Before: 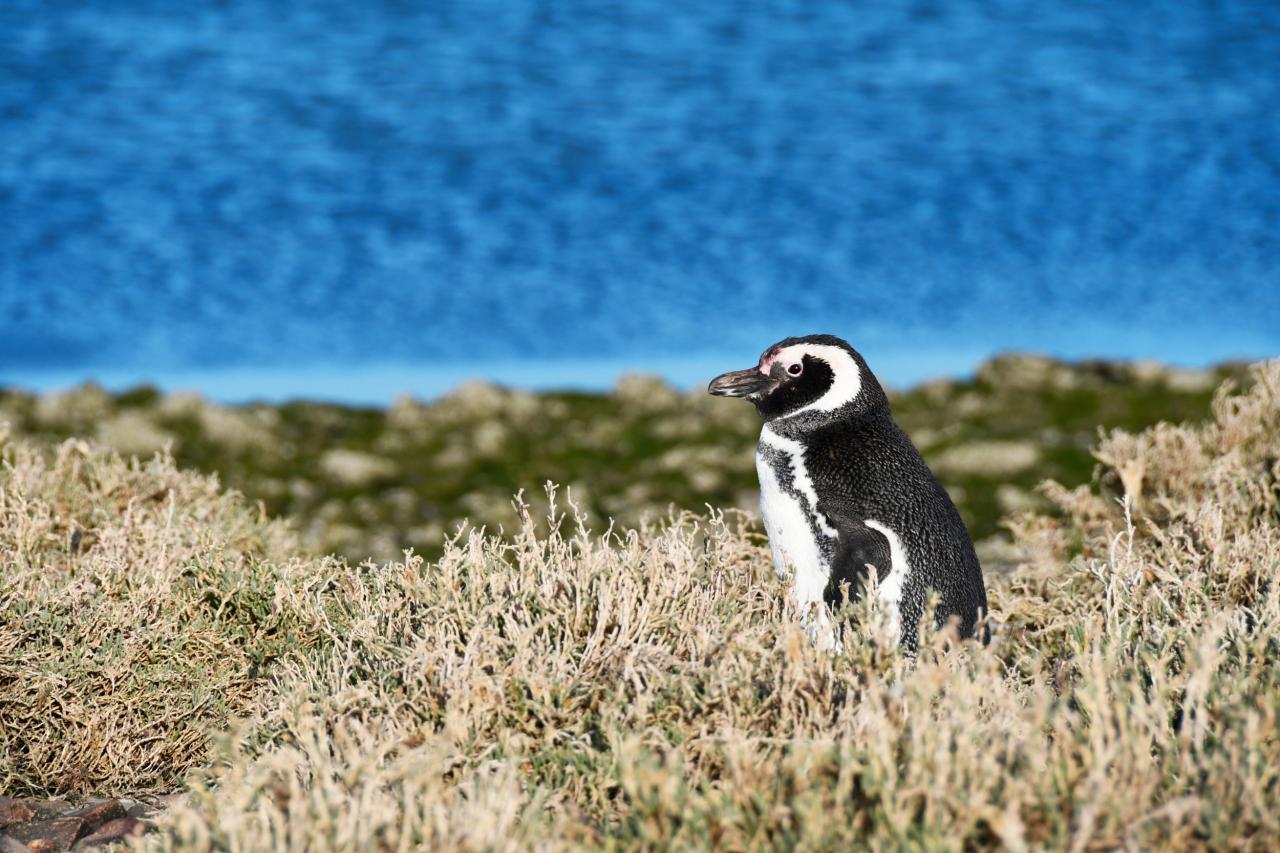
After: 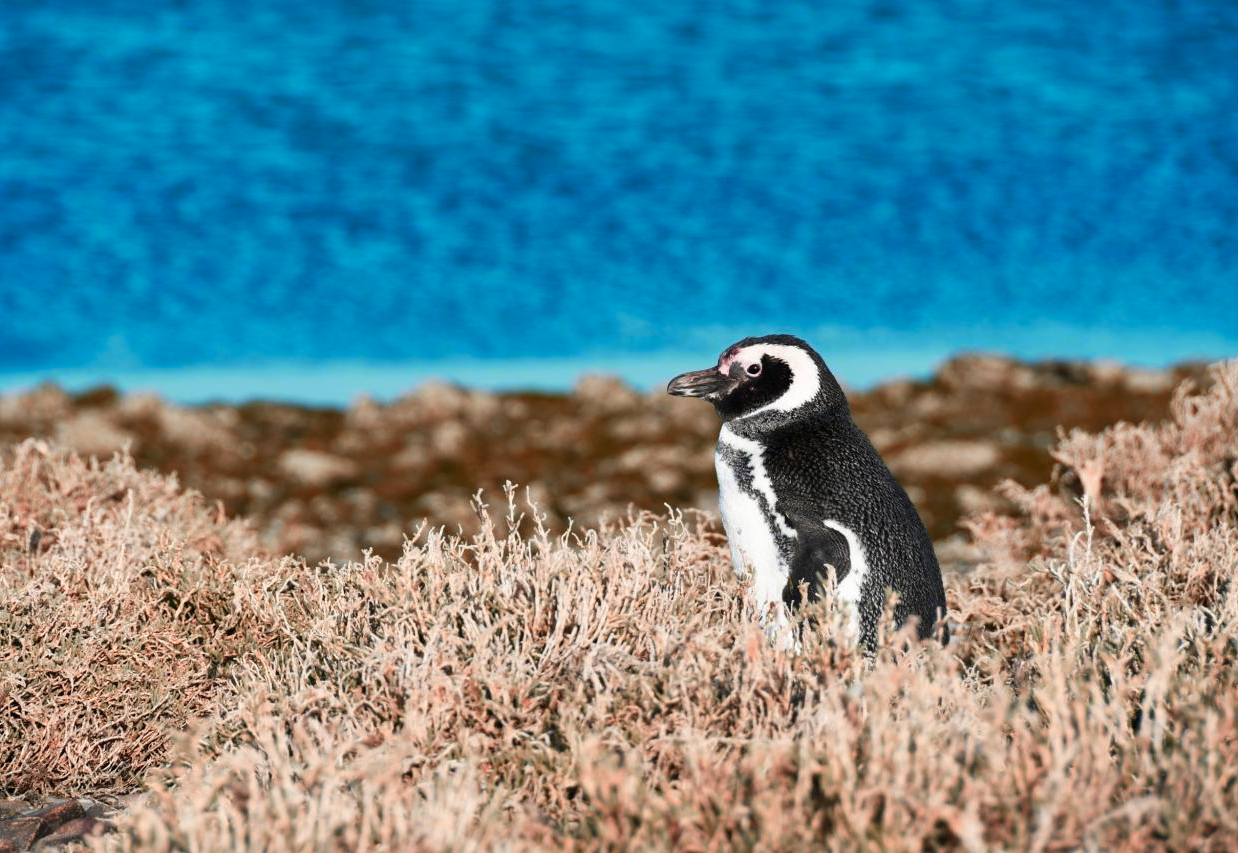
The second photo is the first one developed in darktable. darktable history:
color zones: curves: ch2 [(0, 0.488) (0.143, 0.417) (0.286, 0.212) (0.429, 0.179) (0.571, 0.154) (0.714, 0.415) (0.857, 0.495) (1, 0.488)]
crop and rotate: left 3.203%
